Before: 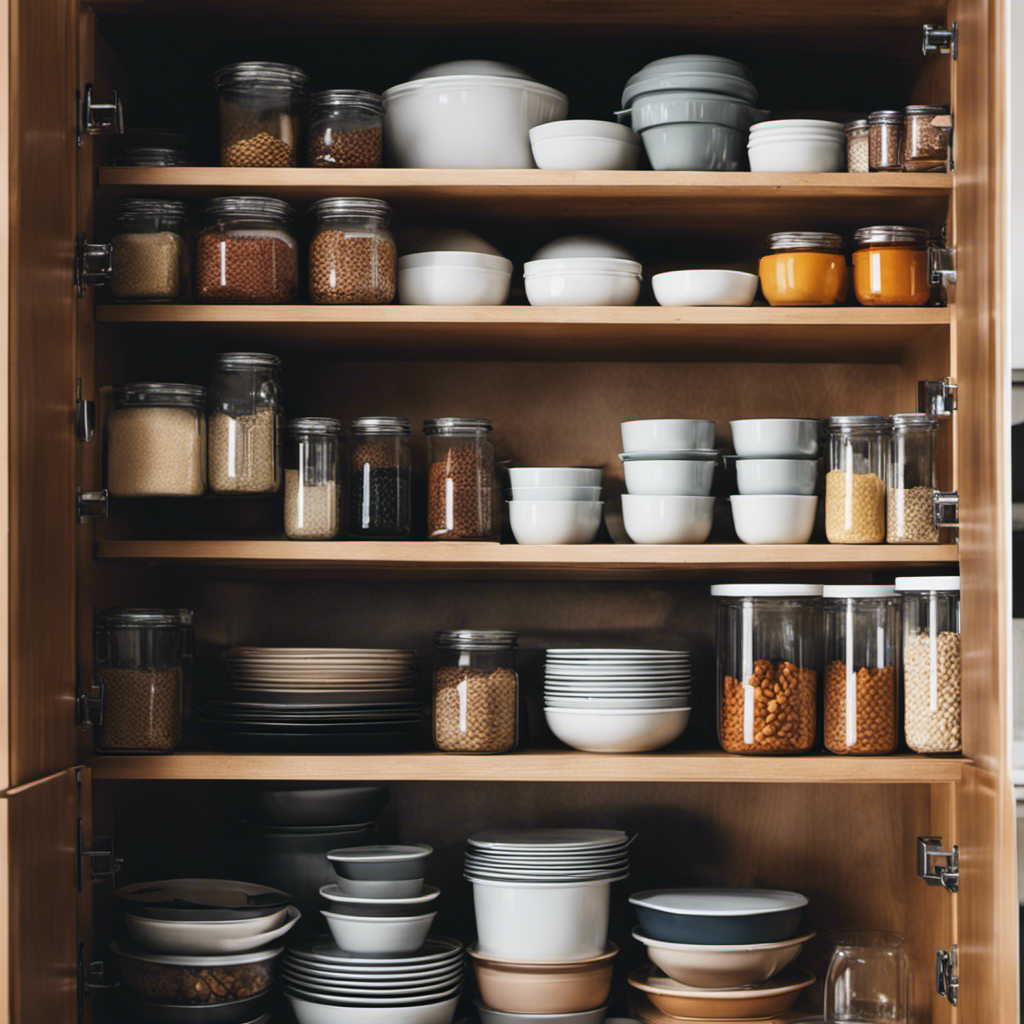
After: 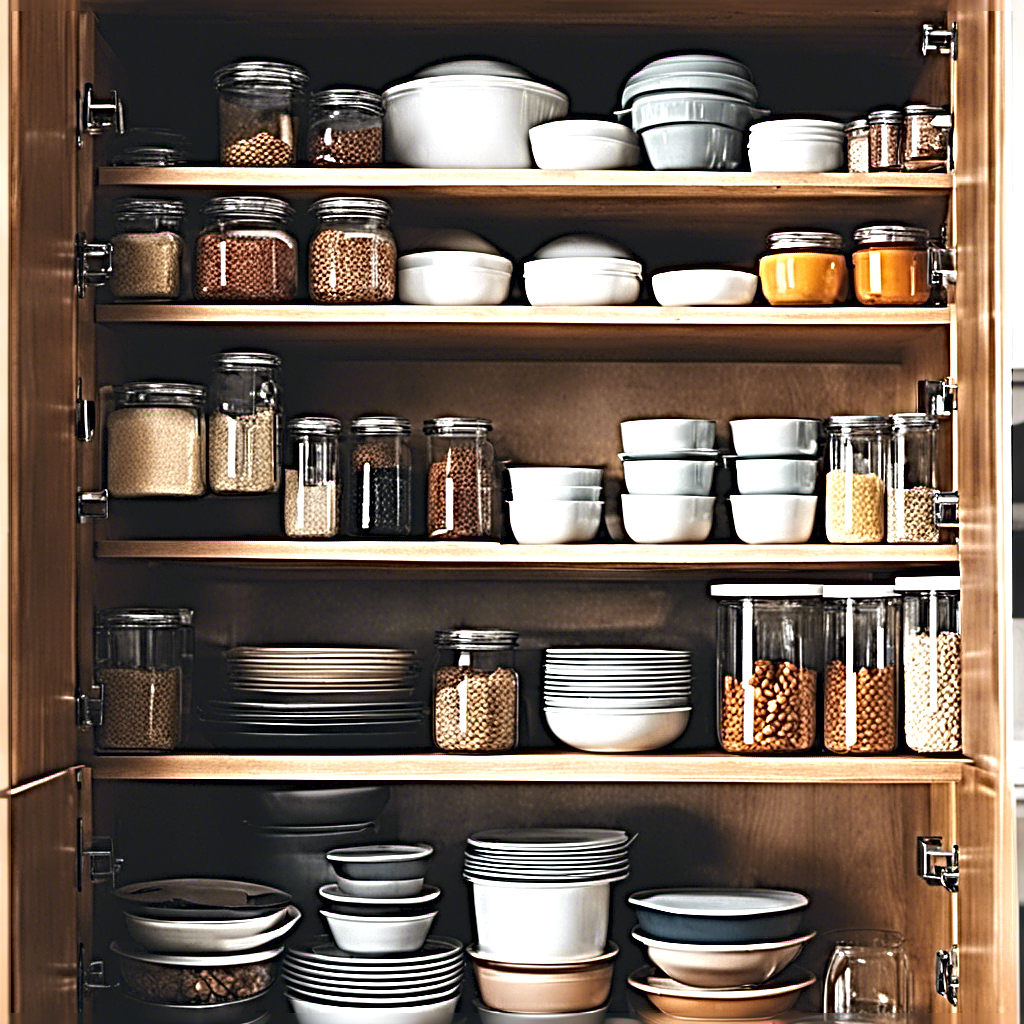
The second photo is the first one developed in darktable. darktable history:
exposure: black level correction 0, exposure 0.692 EV, compensate highlight preservation false
sharpen: radius 4.035, amount 1.992
tone curve: curves: ch0 [(0, 0) (0.003, 0.022) (0.011, 0.027) (0.025, 0.038) (0.044, 0.056) (0.069, 0.081) (0.1, 0.11) (0.136, 0.145) (0.177, 0.185) (0.224, 0.229) (0.277, 0.278) (0.335, 0.335) (0.399, 0.399) (0.468, 0.468) (0.543, 0.543) (0.623, 0.623) (0.709, 0.705) (0.801, 0.793) (0.898, 0.887) (1, 1)], color space Lab, independent channels, preserve colors none
